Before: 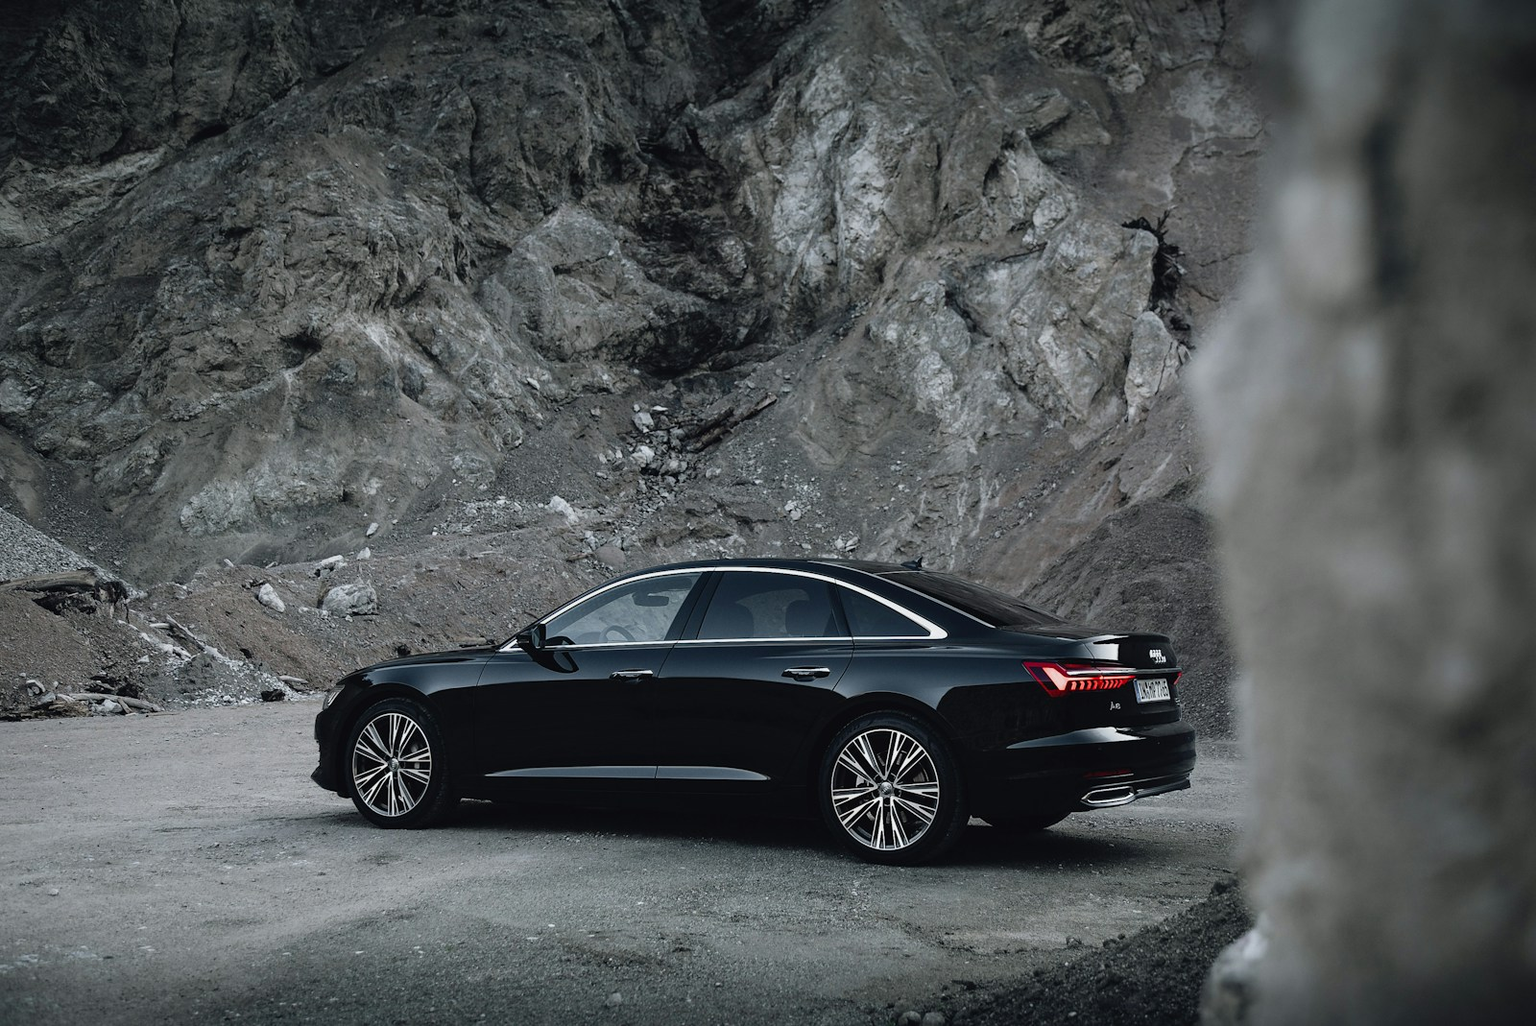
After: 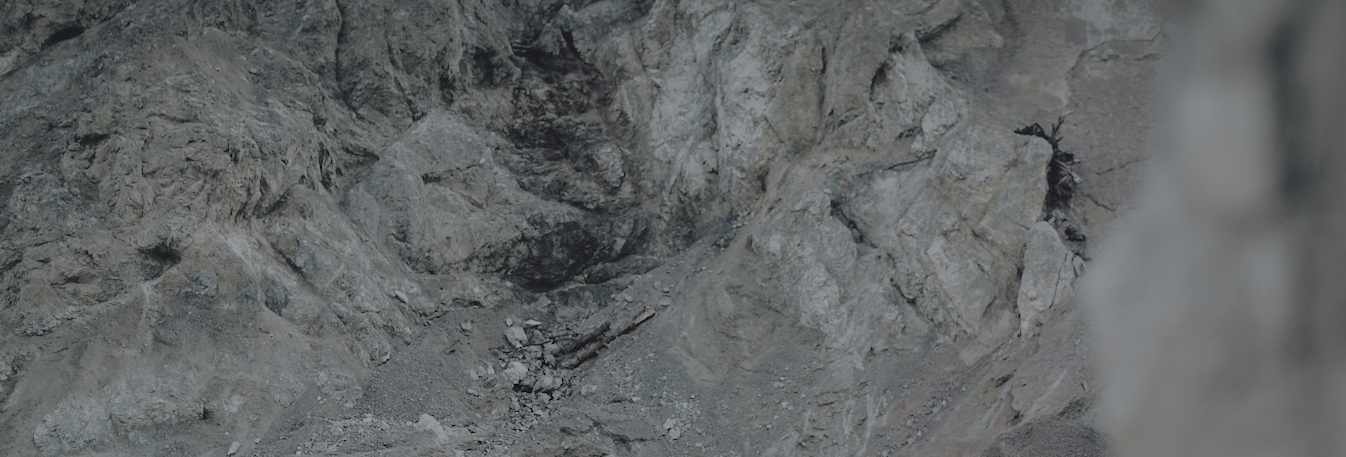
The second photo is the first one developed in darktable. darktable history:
filmic rgb: black relative exposure -13.91 EV, white relative exposure 7.96 EV, hardness 3.74, latitude 49.33%, contrast 0.502
crop and rotate: left 9.65%, top 9.639%, right 6.211%, bottom 47.605%
